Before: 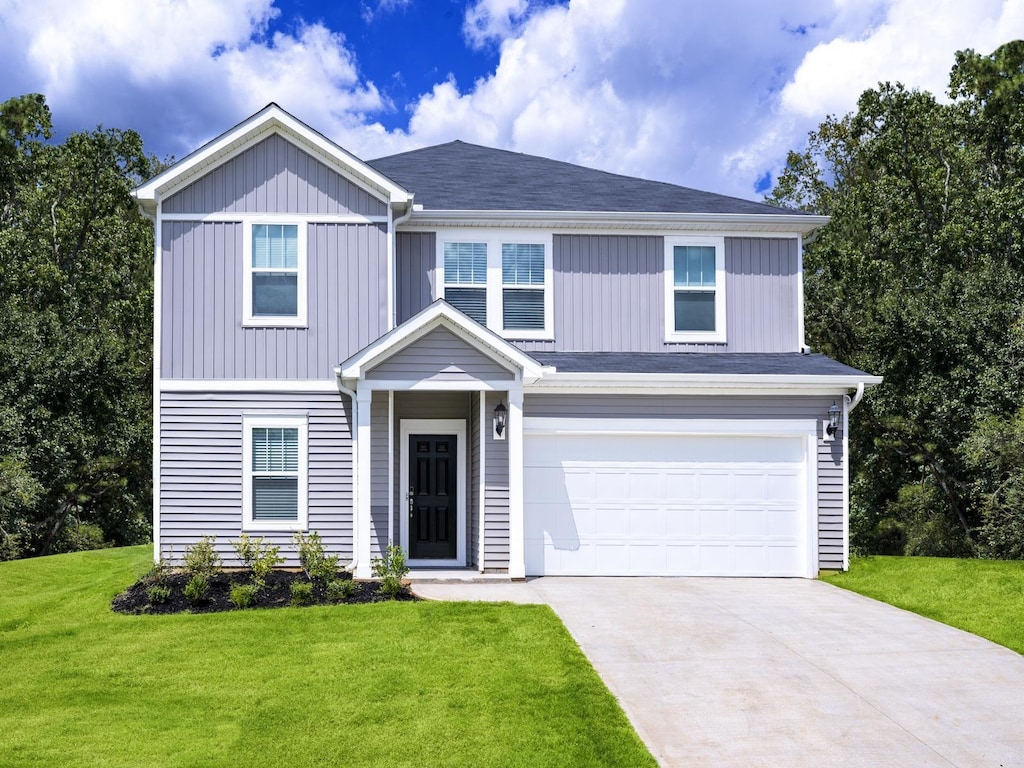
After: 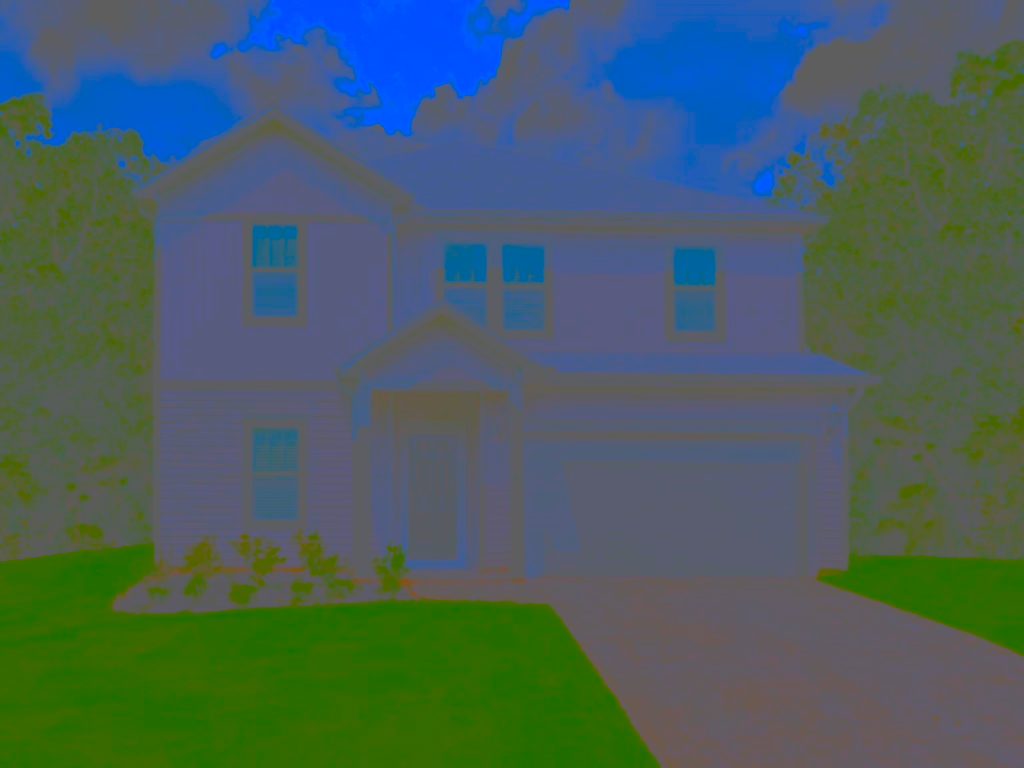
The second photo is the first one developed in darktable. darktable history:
tone curve: curves: ch0 [(0, 0.148) (0.191, 0.225) (0.712, 0.695) (0.864, 0.797) (1, 0.839)], color space Lab, independent channels, preserve colors none
contrast brightness saturation: contrast -0.988, brightness -0.175, saturation 0.736
